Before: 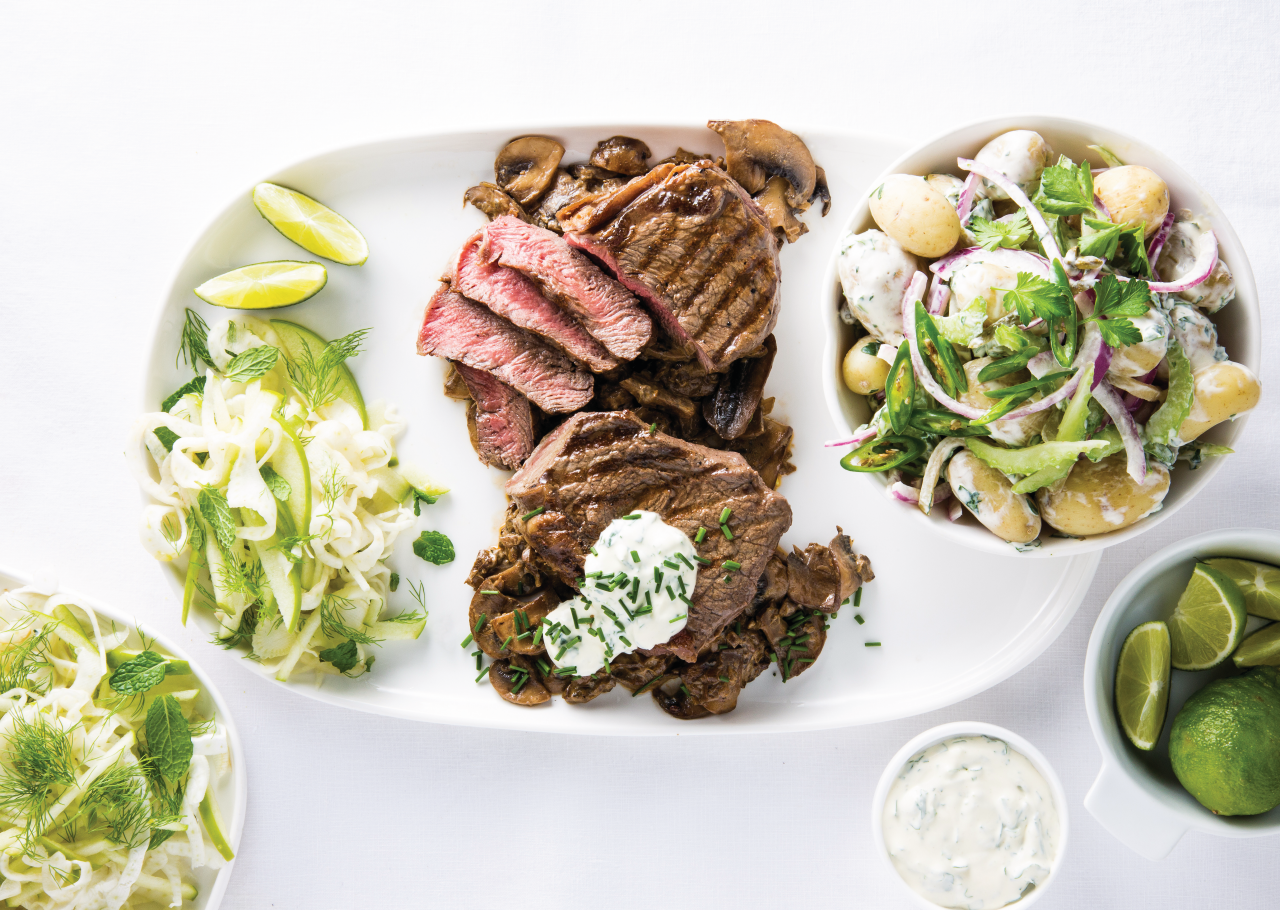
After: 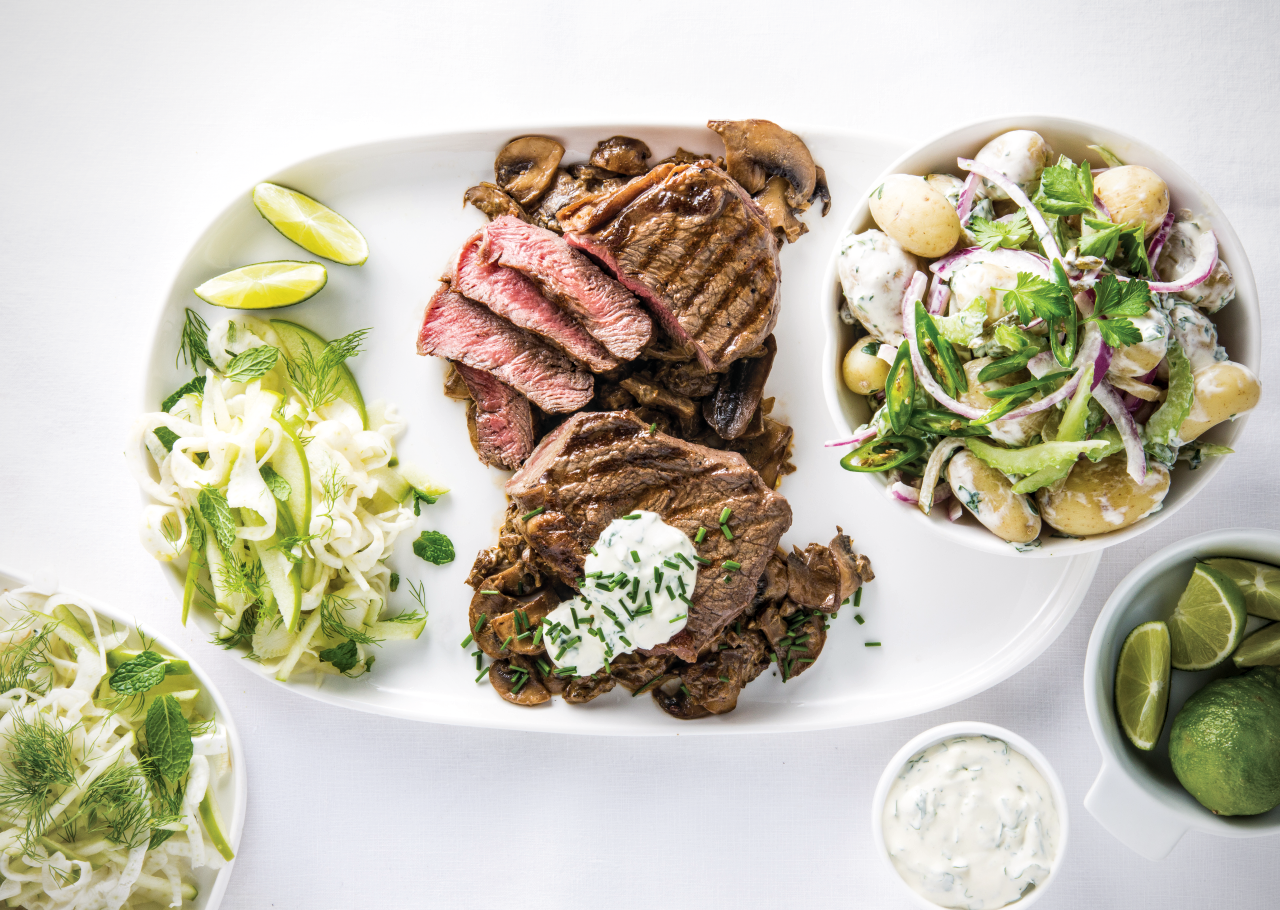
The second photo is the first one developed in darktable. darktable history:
local contrast: on, module defaults
vignetting: fall-off radius 81.94%
